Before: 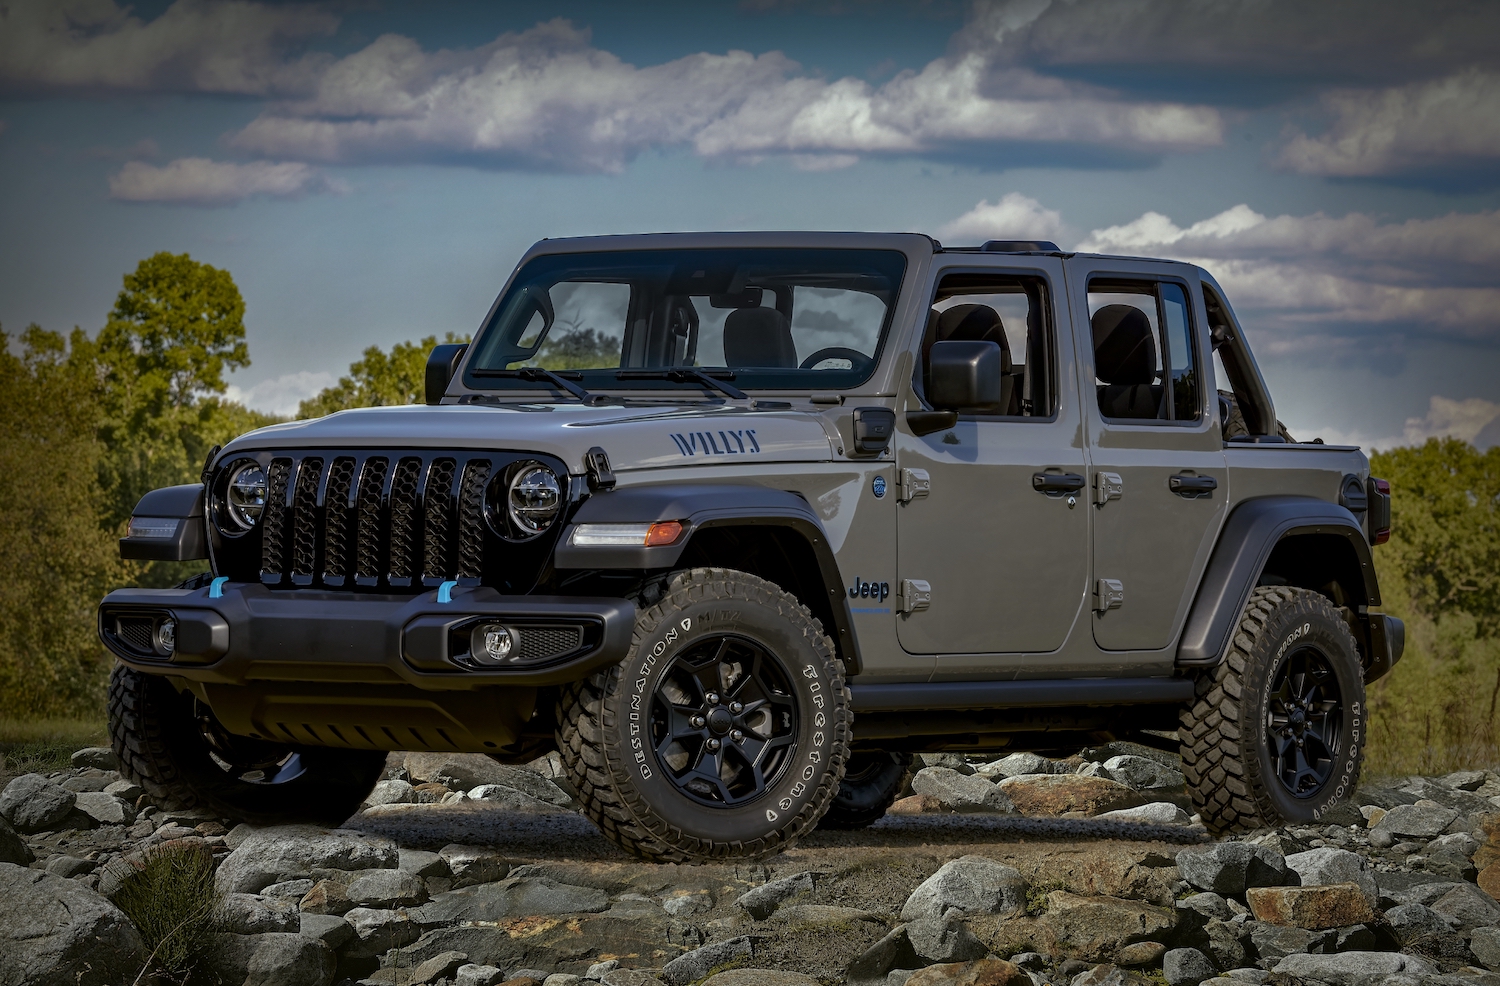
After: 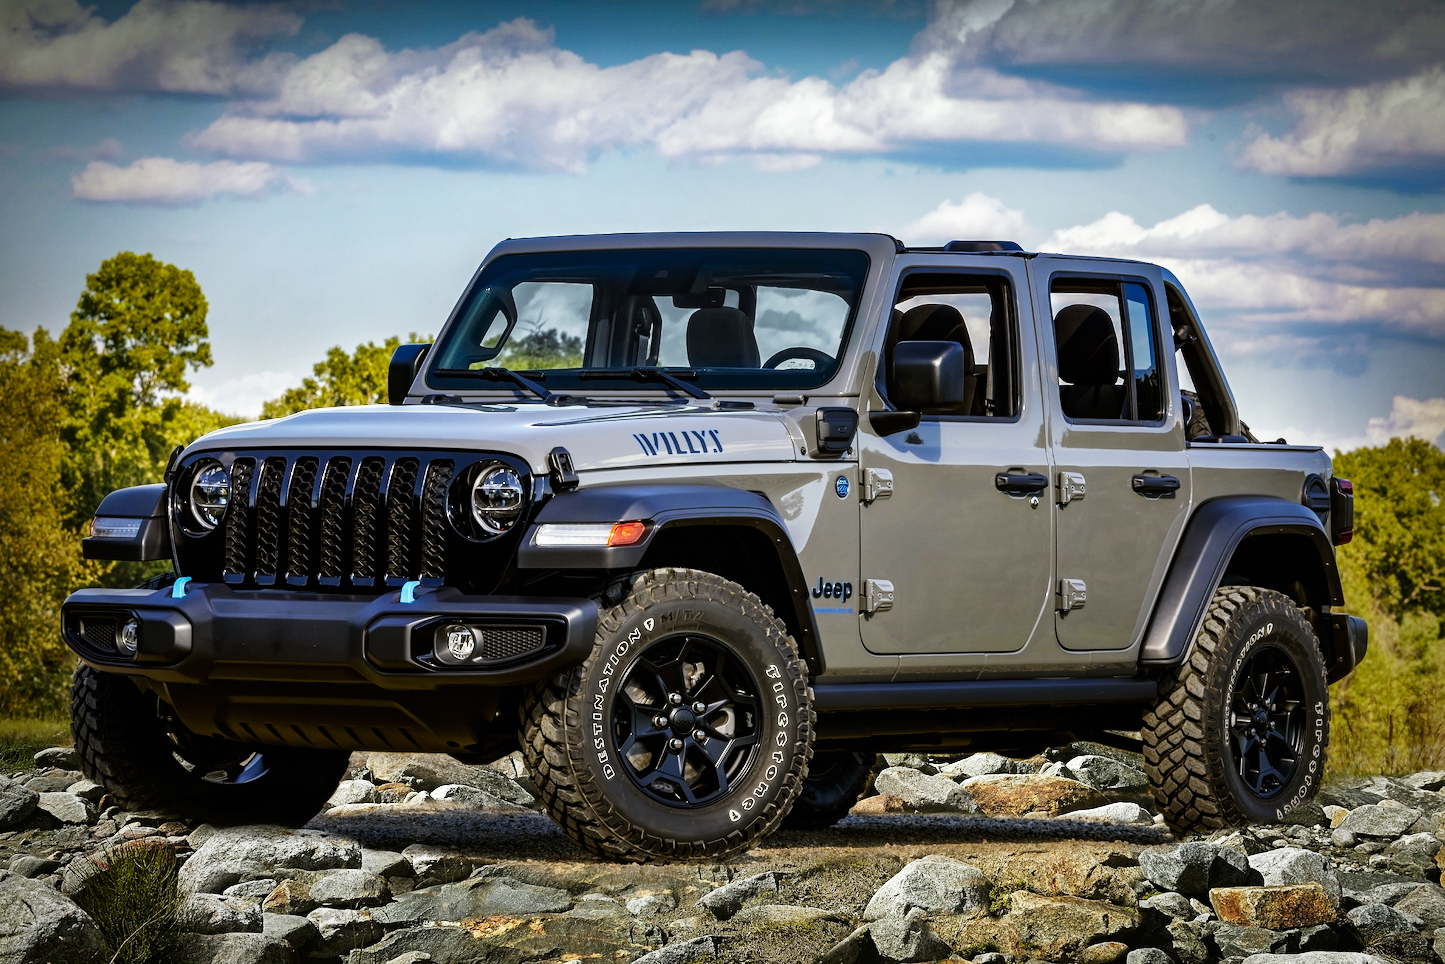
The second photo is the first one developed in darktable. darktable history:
tone equalizer: edges refinement/feathering 500, mask exposure compensation -1.57 EV, preserve details guided filter
crop and rotate: left 2.51%, right 1.094%, bottom 2.153%
base curve: curves: ch0 [(0, 0) (0.007, 0.004) (0.027, 0.03) (0.046, 0.07) (0.207, 0.54) (0.442, 0.872) (0.673, 0.972) (1, 1)], preserve colors none
